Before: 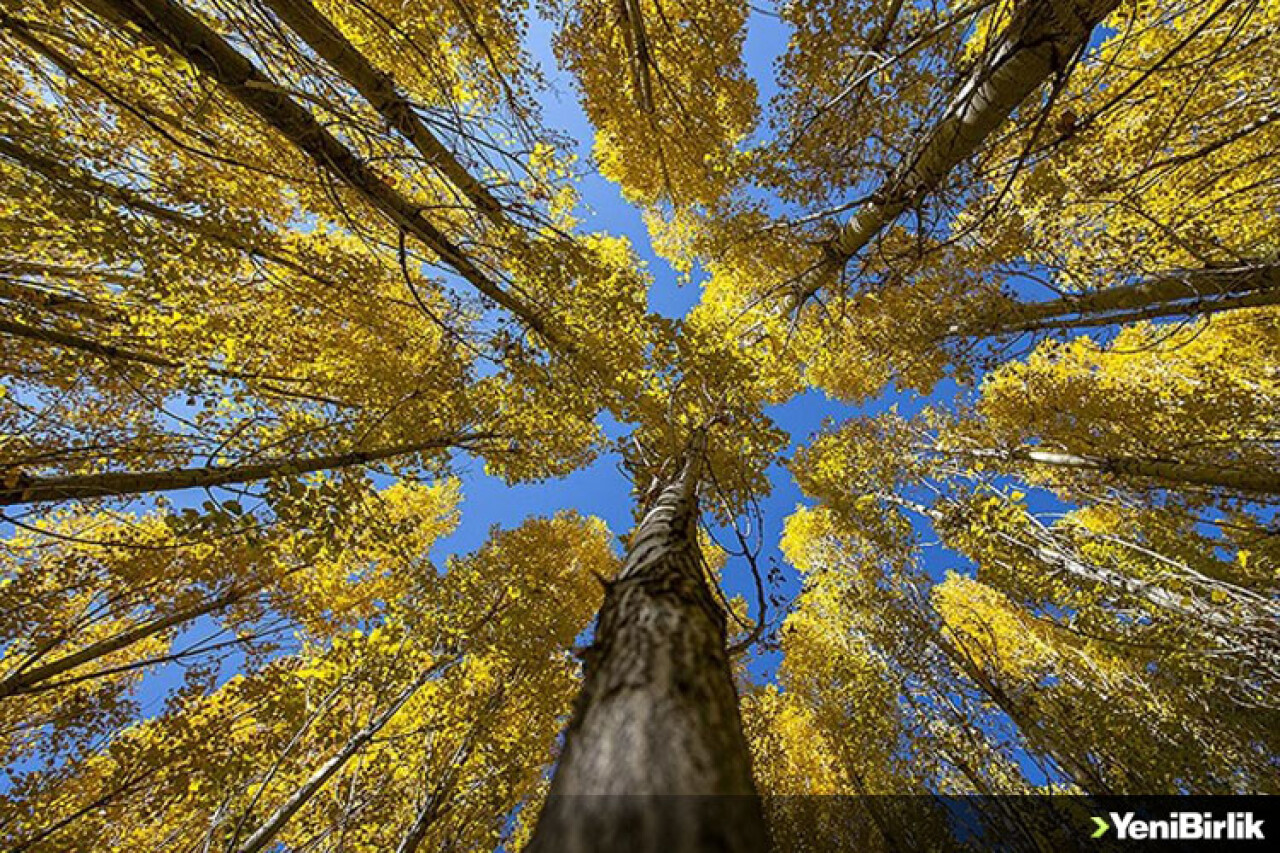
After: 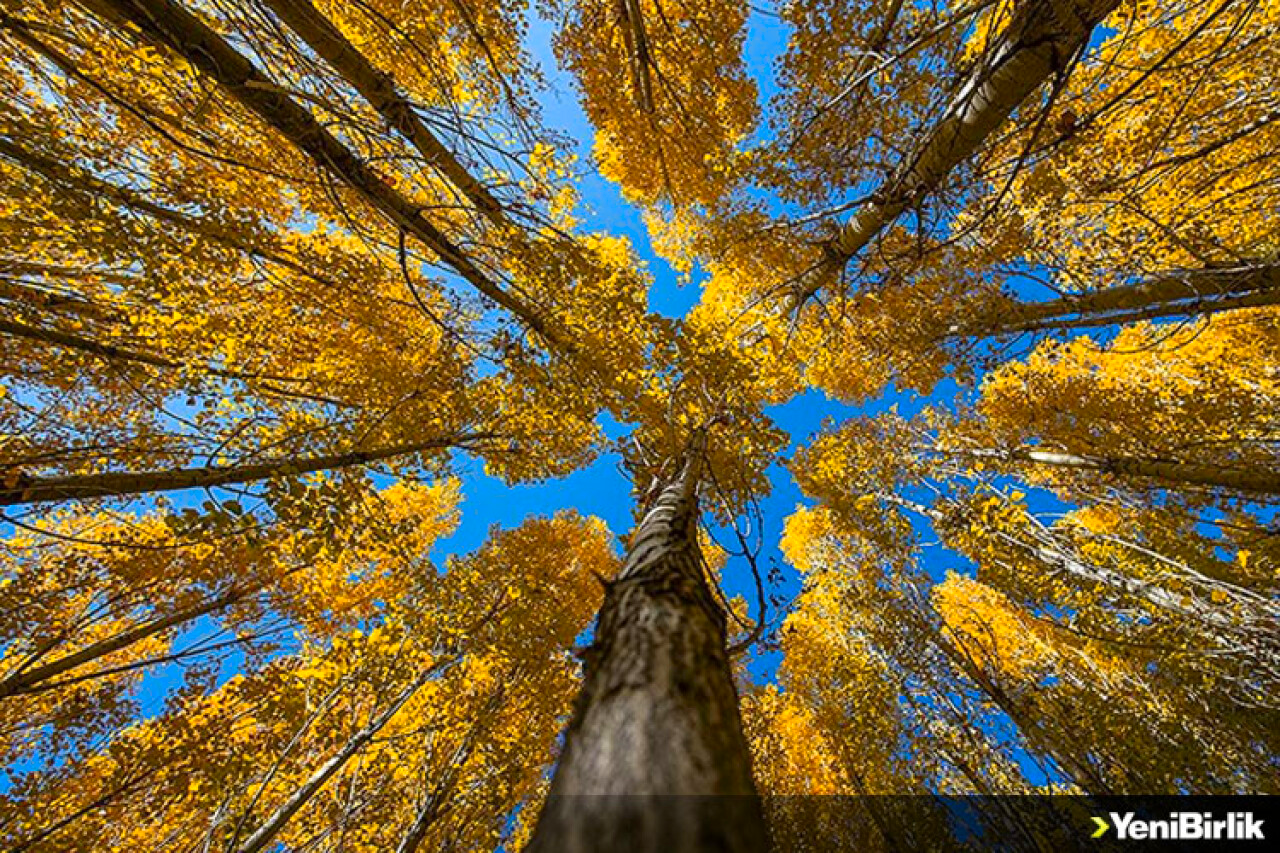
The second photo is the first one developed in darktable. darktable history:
color zones: curves: ch1 [(0.24, 0.629) (0.75, 0.5)]; ch2 [(0.255, 0.454) (0.745, 0.491)]
